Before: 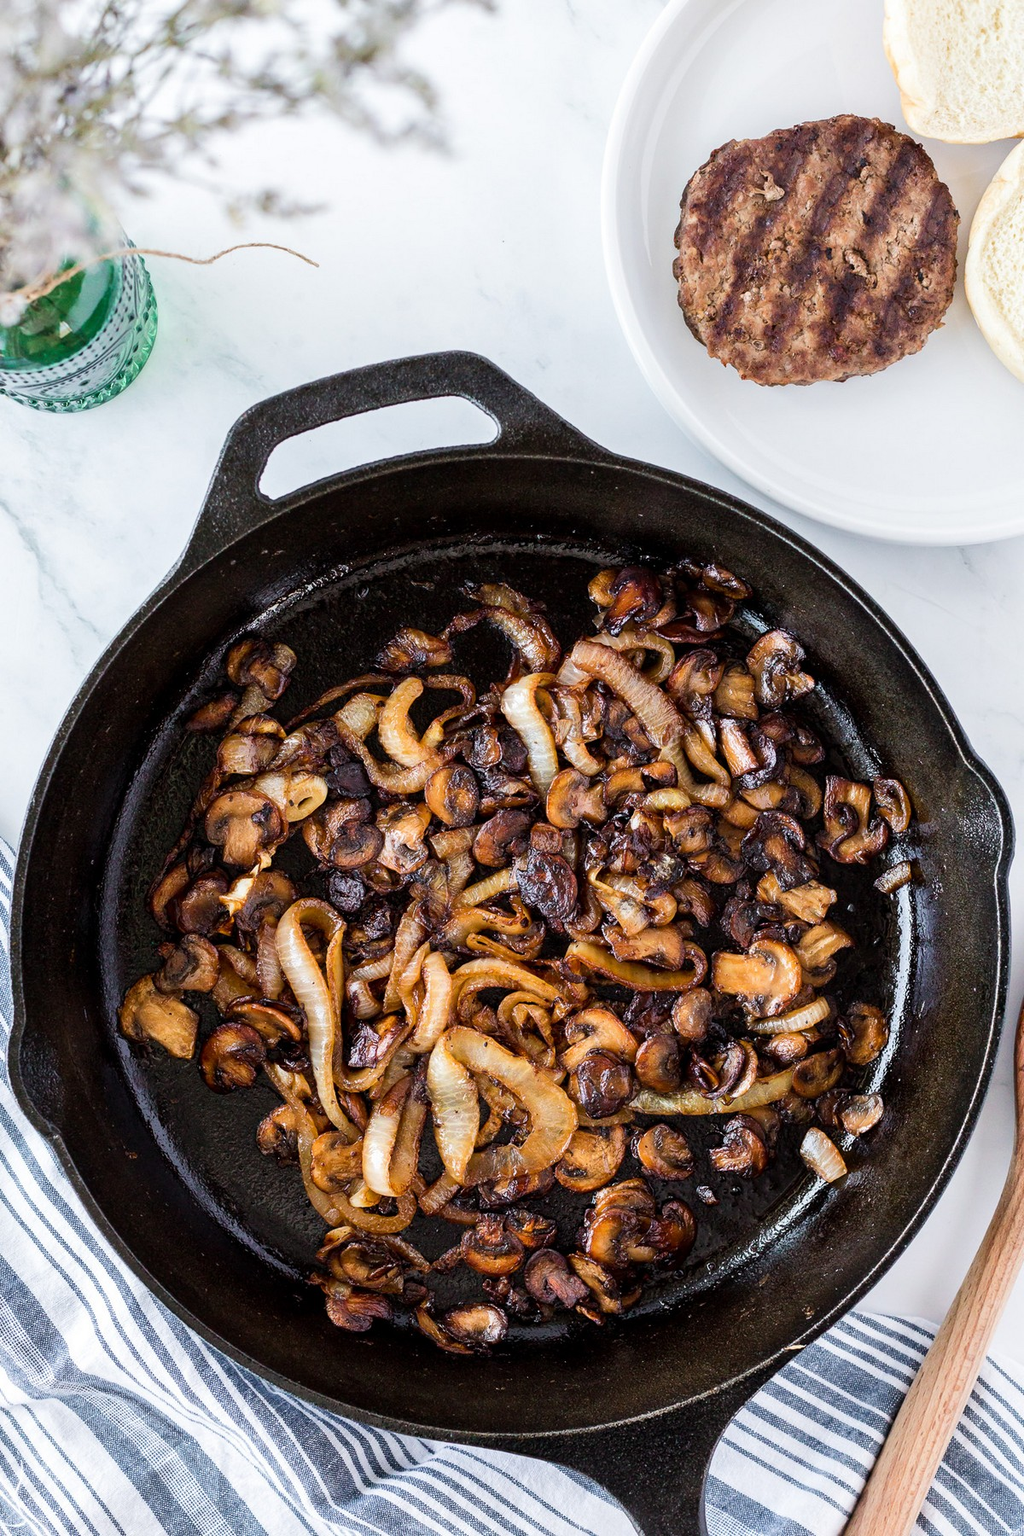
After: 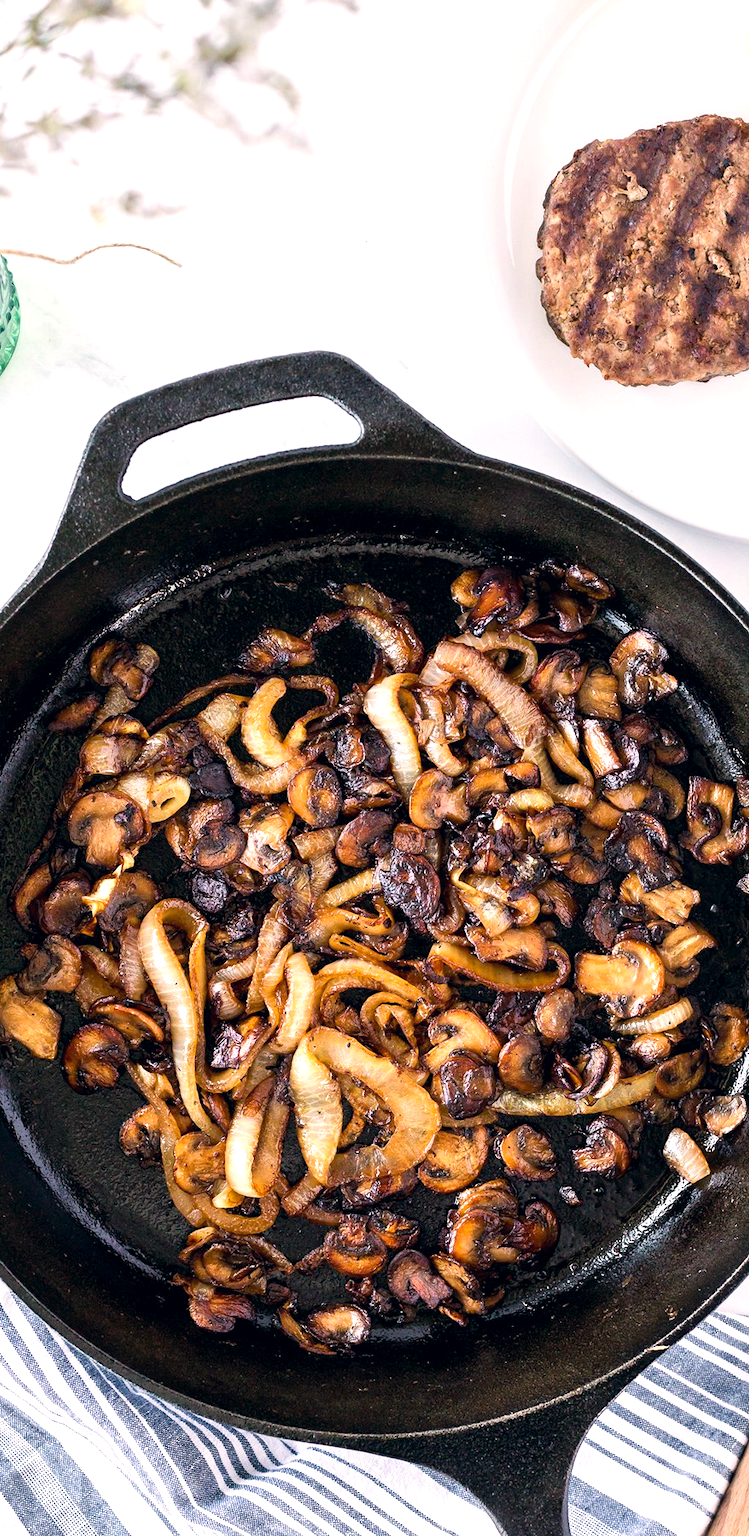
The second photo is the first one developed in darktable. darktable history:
tone equalizer: on, module defaults
exposure: black level correction 0.001, exposure 0.5 EV, compensate exposure bias true, compensate highlight preservation false
crop: left 13.443%, right 13.31%
color correction: highlights a* 5.38, highlights b* 5.3, shadows a* -4.26, shadows b* -5.11
